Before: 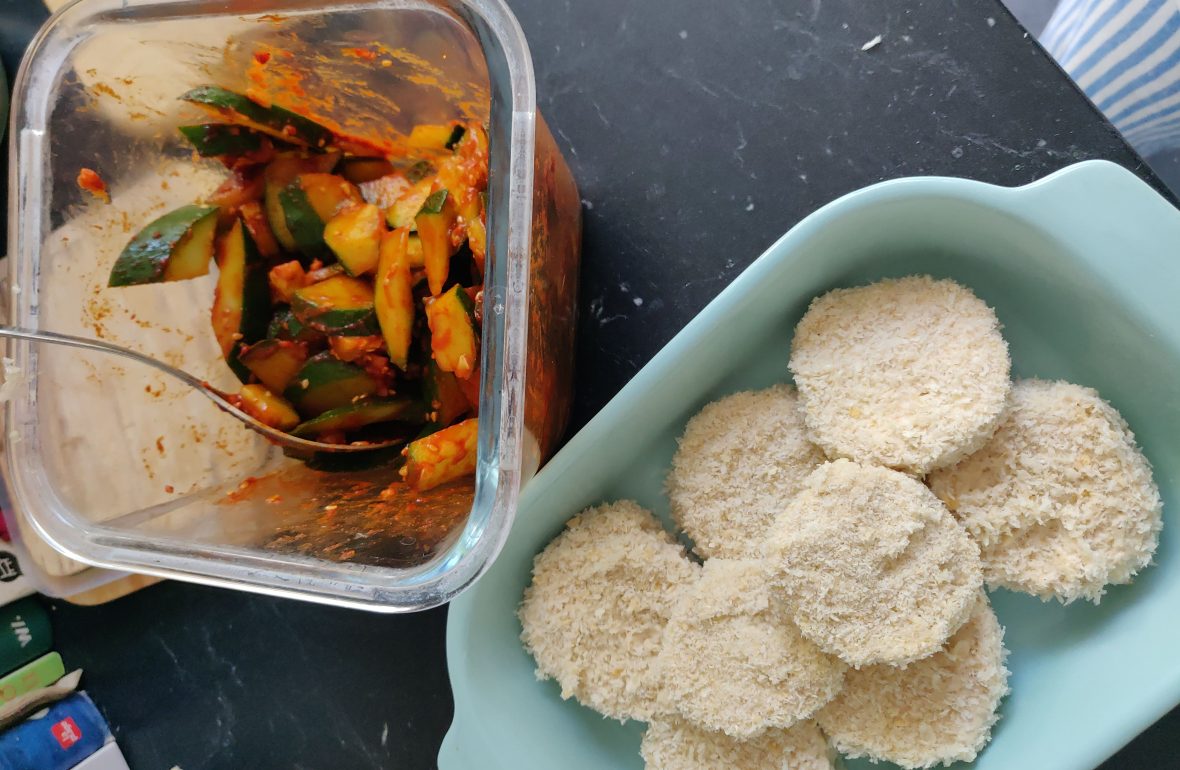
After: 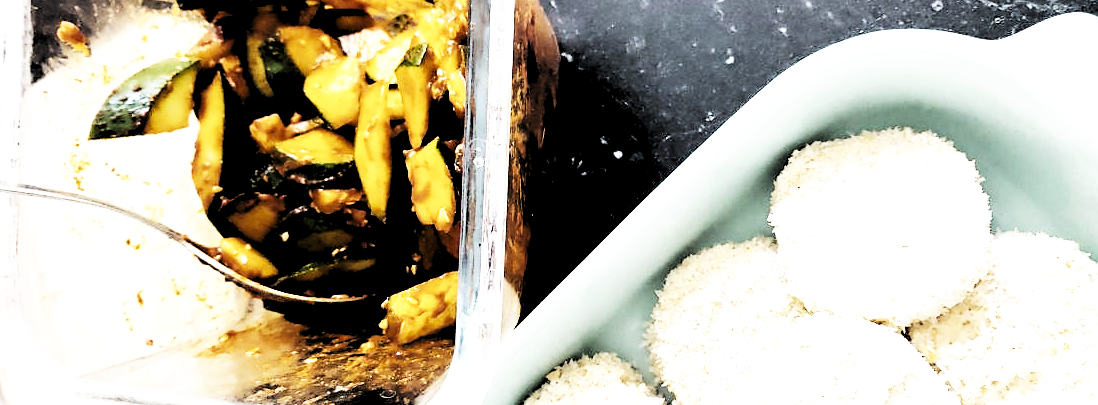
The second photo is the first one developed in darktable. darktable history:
base curve: curves: ch0 [(0, 0) (0.012, 0.01) (0.073, 0.168) (0.31, 0.711) (0.645, 0.957) (1, 1)], preserve colors none
sharpen: radius 1.506, amount 0.413, threshold 1.635
exposure: black level correction 0, exposure 1.595 EV, compensate highlight preservation false
levels: levels [0.514, 0.759, 1]
tone equalizer: -7 EV 0.18 EV, -6 EV 0.123 EV, -5 EV 0.062 EV, -4 EV 0.024 EV, -2 EV -0.032 EV, -1 EV -0.058 EV, +0 EV -0.079 EV
crop: left 1.767%, top 19.125%, right 5.143%, bottom 28.215%
